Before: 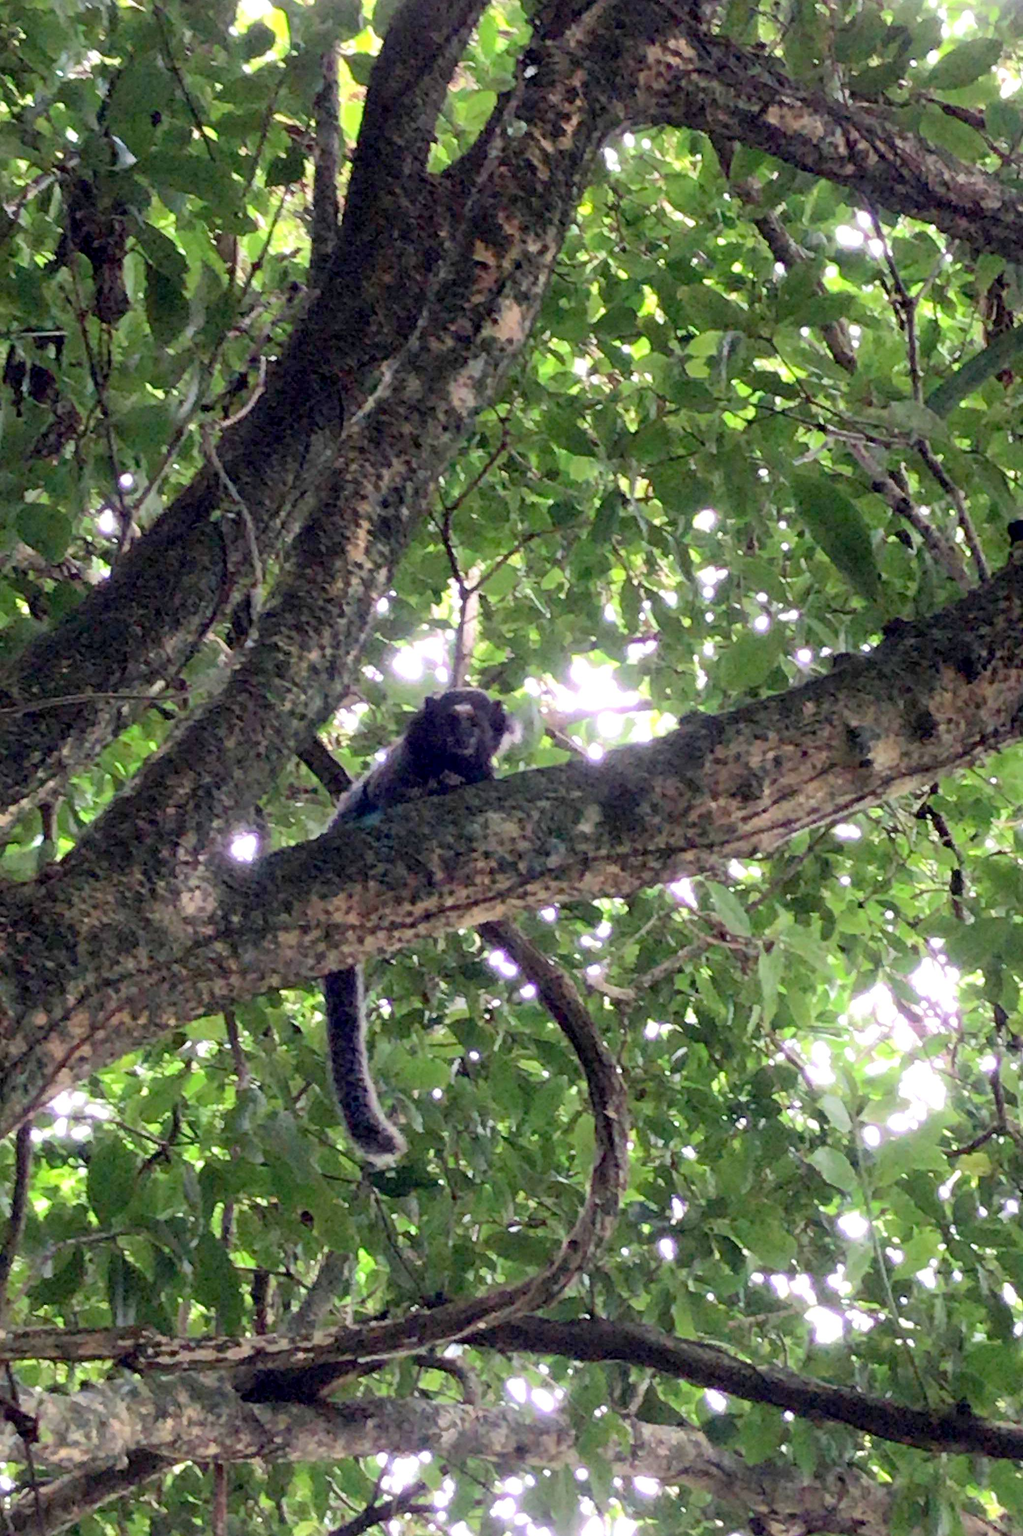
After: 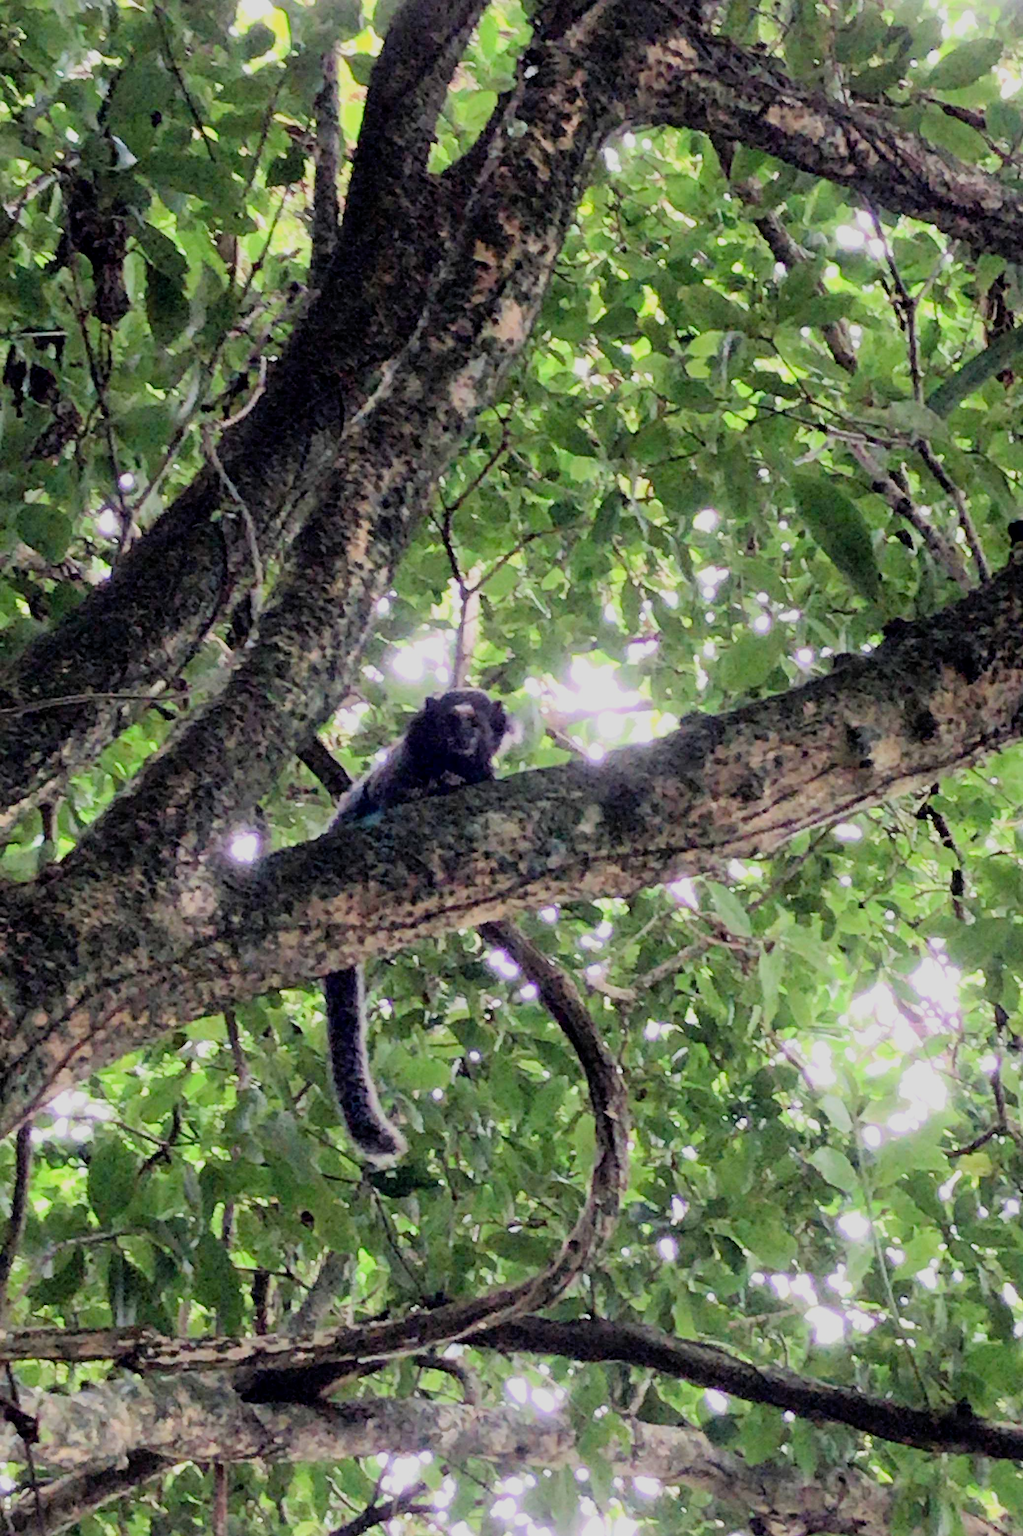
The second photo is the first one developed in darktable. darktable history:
filmic rgb: black relative exposure -7.65 EV, white relative exposure 4.56 EV, hardness 3.61
tone curve: curves: ch0 [(0, 0) (0.641, 0.691) (1, 1)]
